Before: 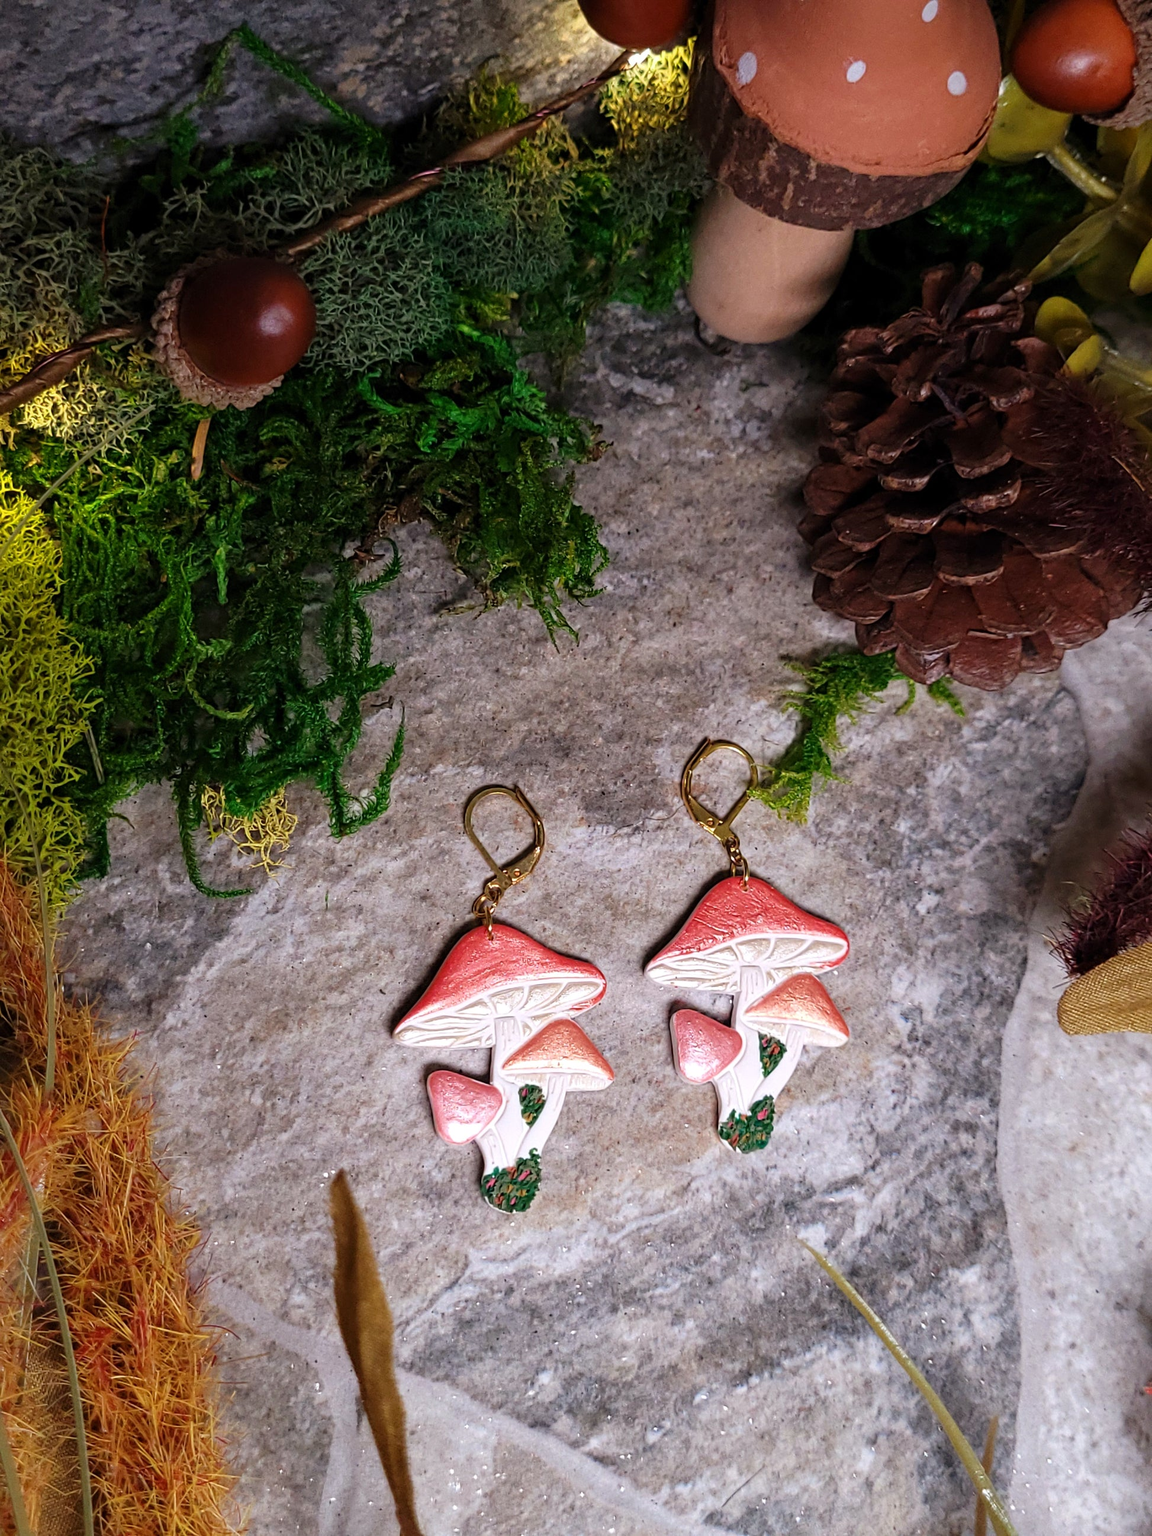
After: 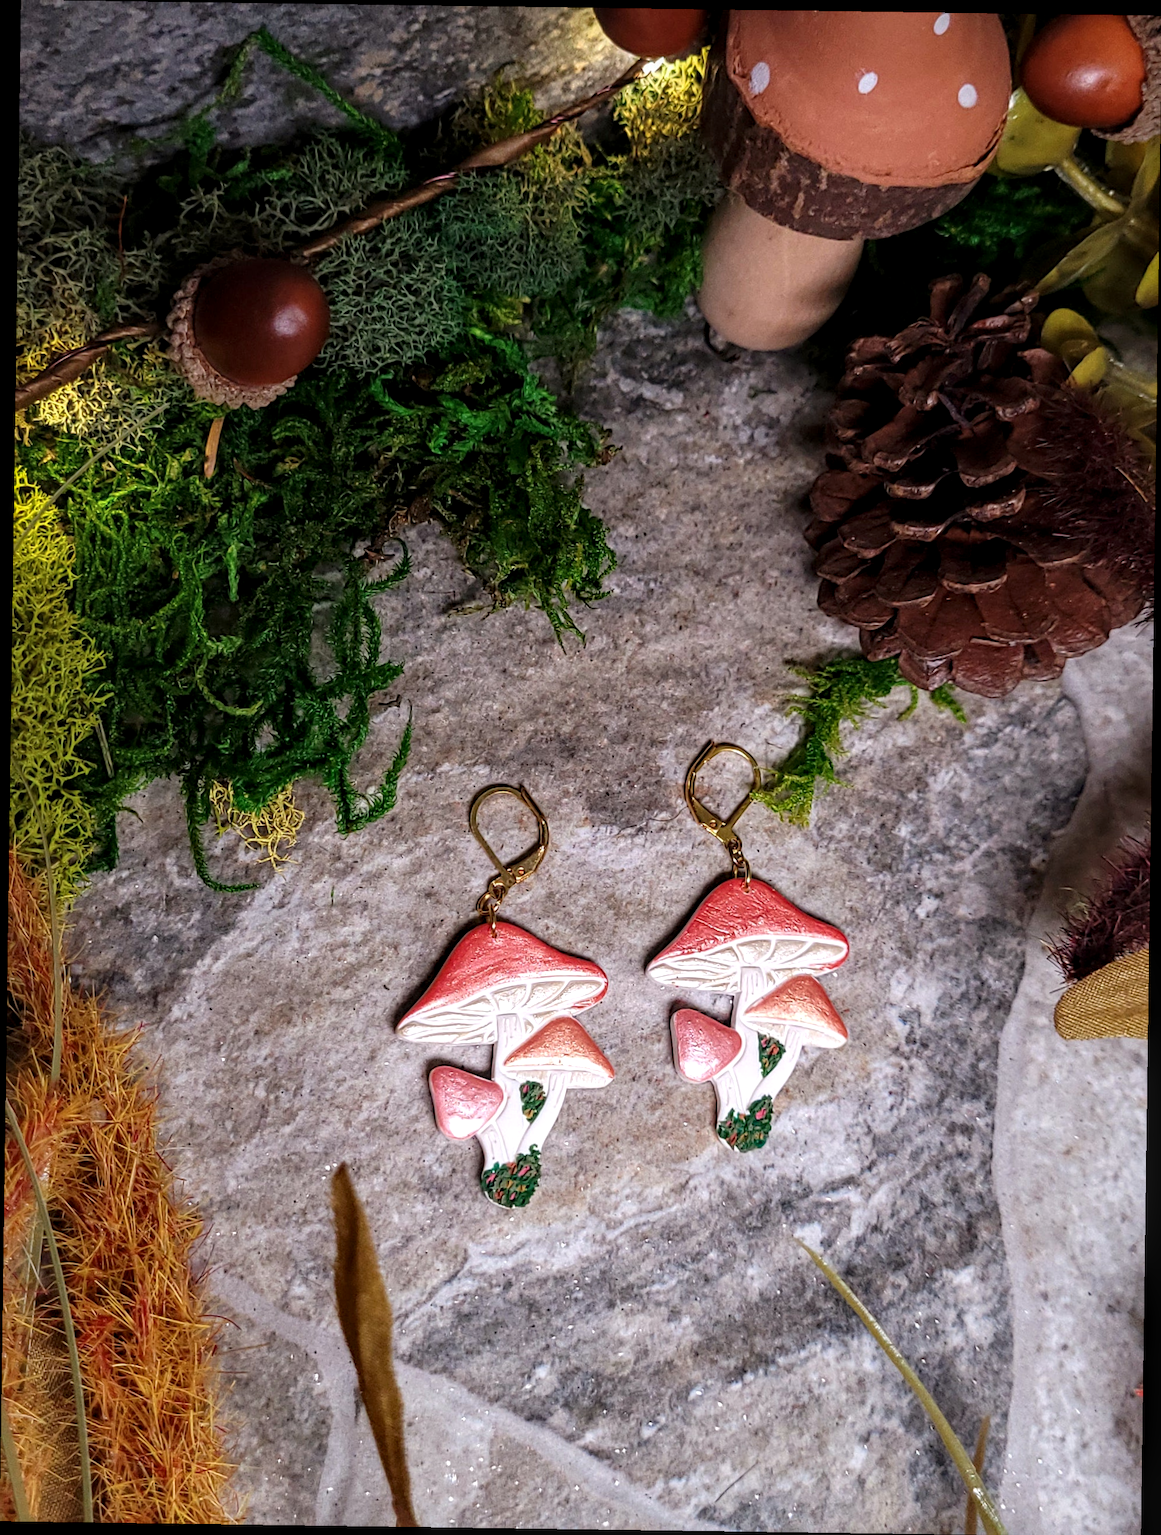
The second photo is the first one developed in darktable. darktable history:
rotate and perspective: rotation 0.8°, automatic cropping off
local contrast: detail 130%
